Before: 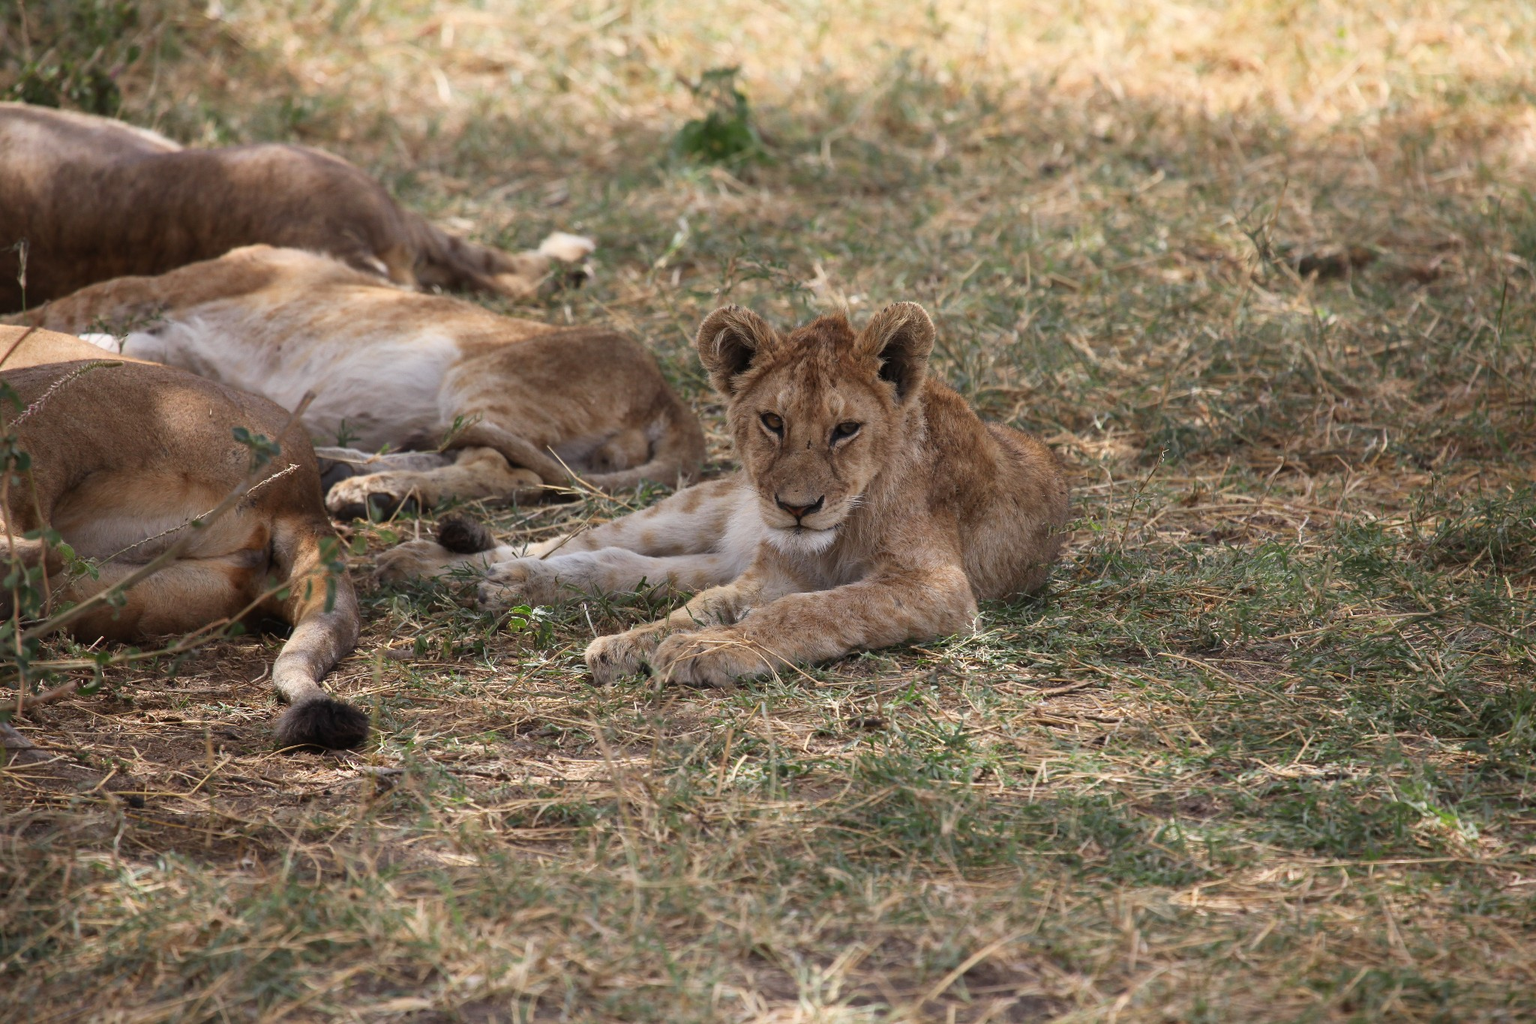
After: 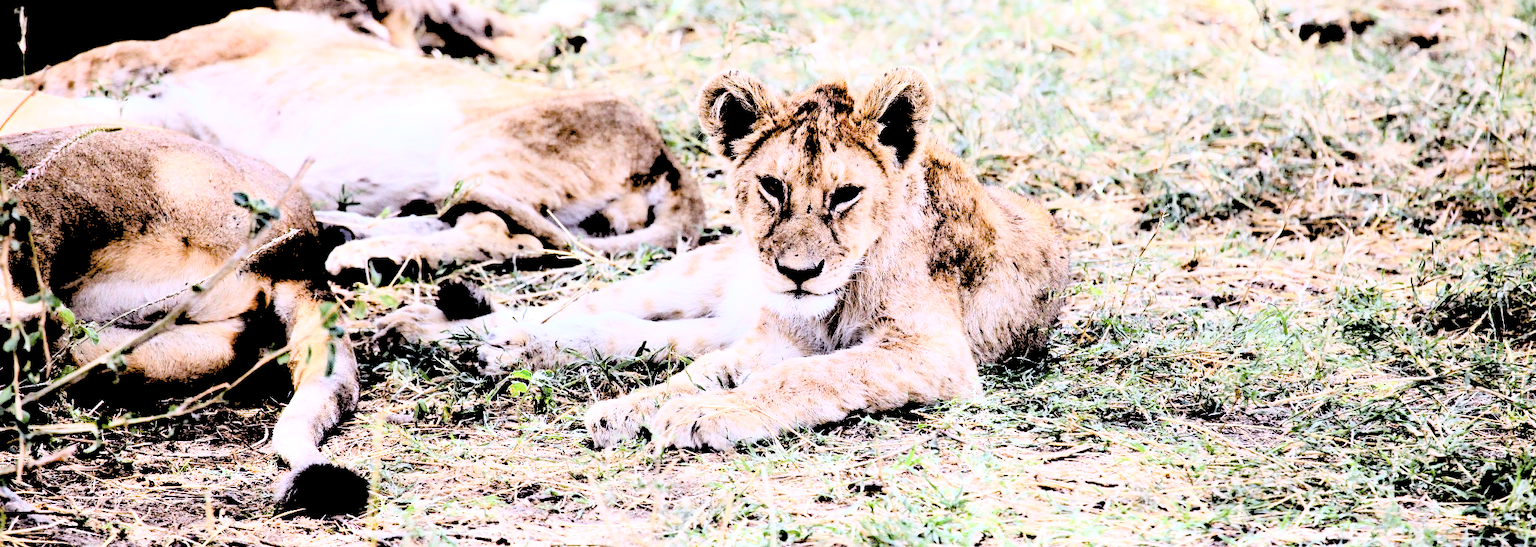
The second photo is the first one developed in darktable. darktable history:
crop and rotate: top 23.043%, bottom 23.437%
exposure: black level correction 0.035, exposure 0.9 EV, compensate highlight preservation false
base curve: curves: ch0 [(0, 0) (0.472, 0.508) (1, 1)]
white balance: red 0.967, blue 1.119, emerald 0.756
color calibration: illuminant as shot in camera, x 0.358, y 0.373, temperature 4628.91 K
rgb levels: levels [[0.027, 0.429, 0.996], [0, 0.5, 1], [0, 0.5, 1]]
contrast brightness saturation: contrast 0.43, brightness 0.56, saturation -0.19
